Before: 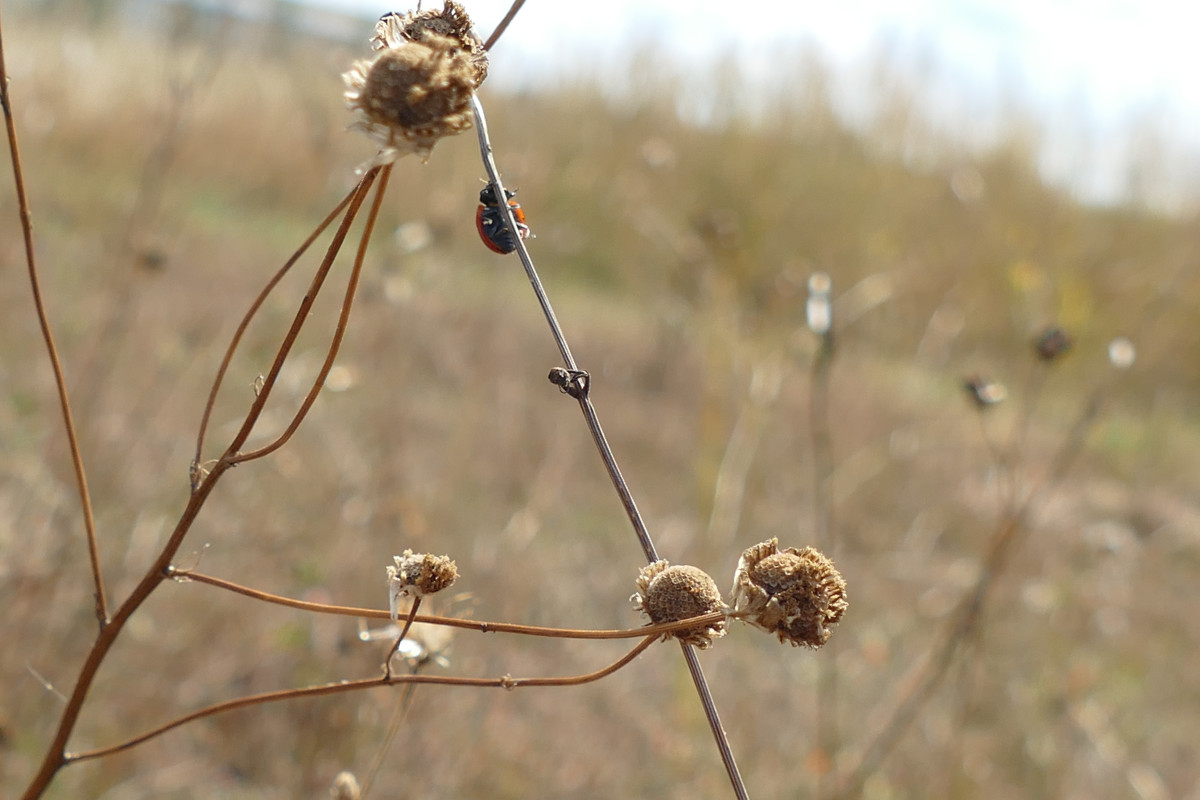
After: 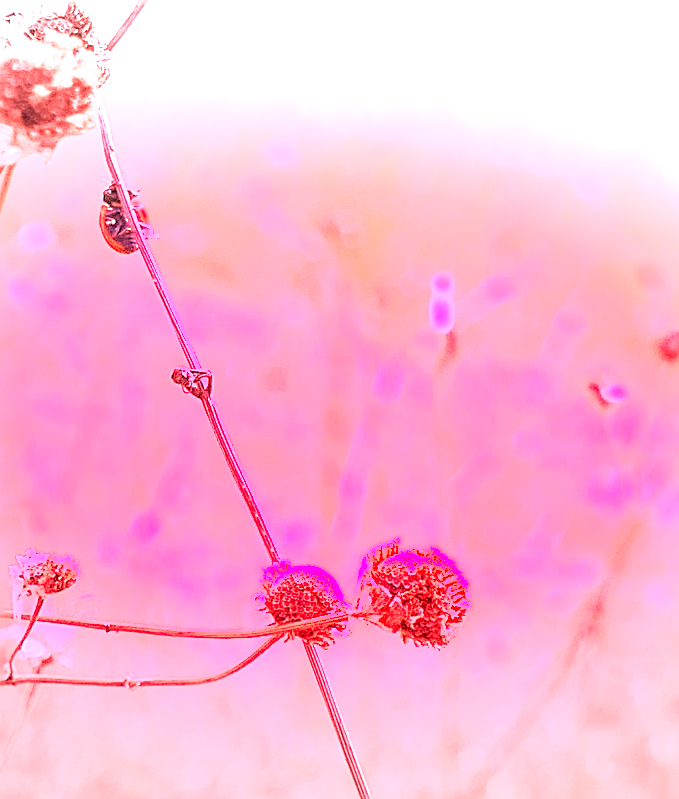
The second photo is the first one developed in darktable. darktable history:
white balance: red 4.26, blue 1.802
crop: left 31.458%, top 0%, right 11.876%
local contrast: detail 160%
vignetting: fall-off radius 100%, width/height ratio 1.337
sharpen: on, module defaults
